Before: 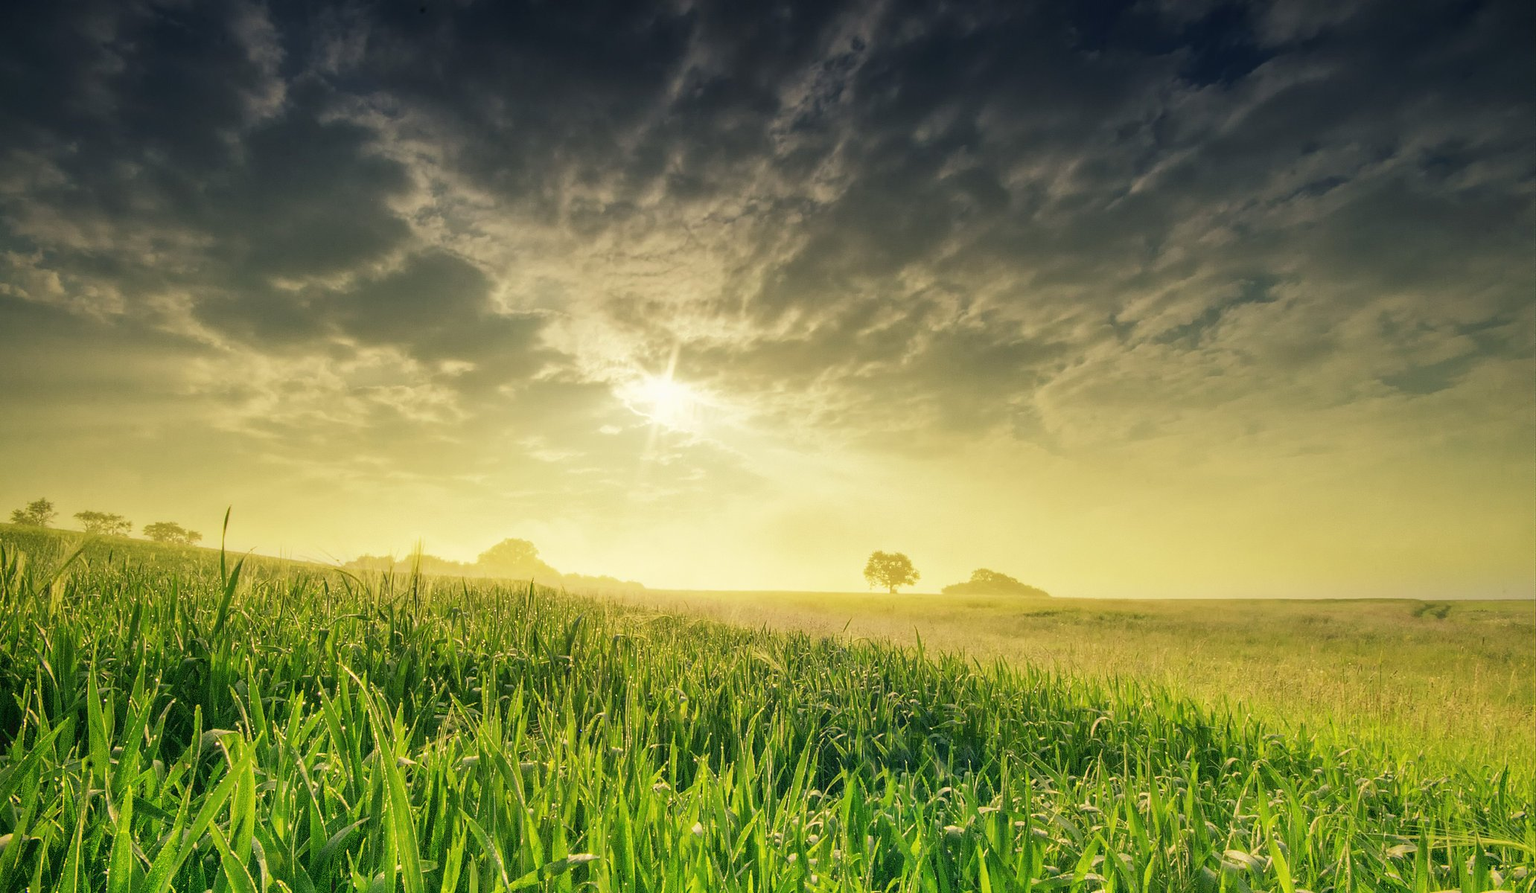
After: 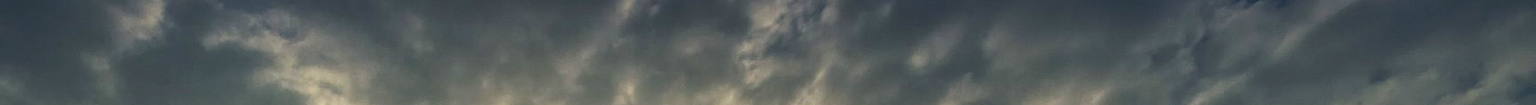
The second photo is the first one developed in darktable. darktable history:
exposure: exposure 1 EV, compensate highlight preservation false
crop and rotate: left 9.644%, top 9.491%, right 6.021%, bottom 80.509%
